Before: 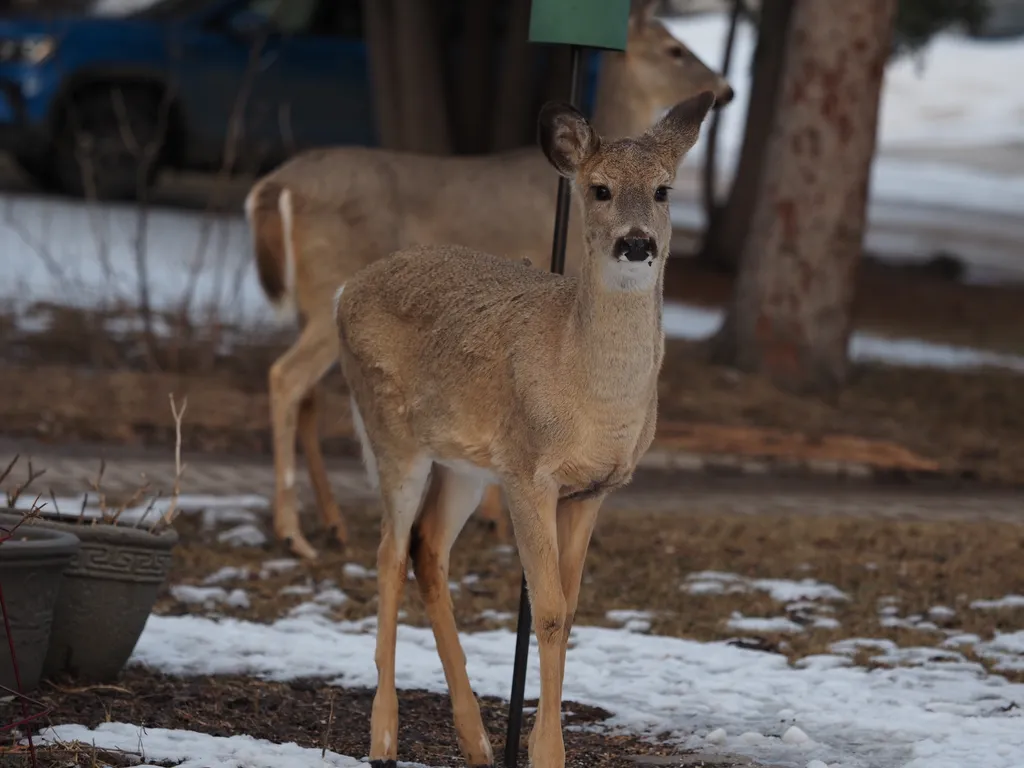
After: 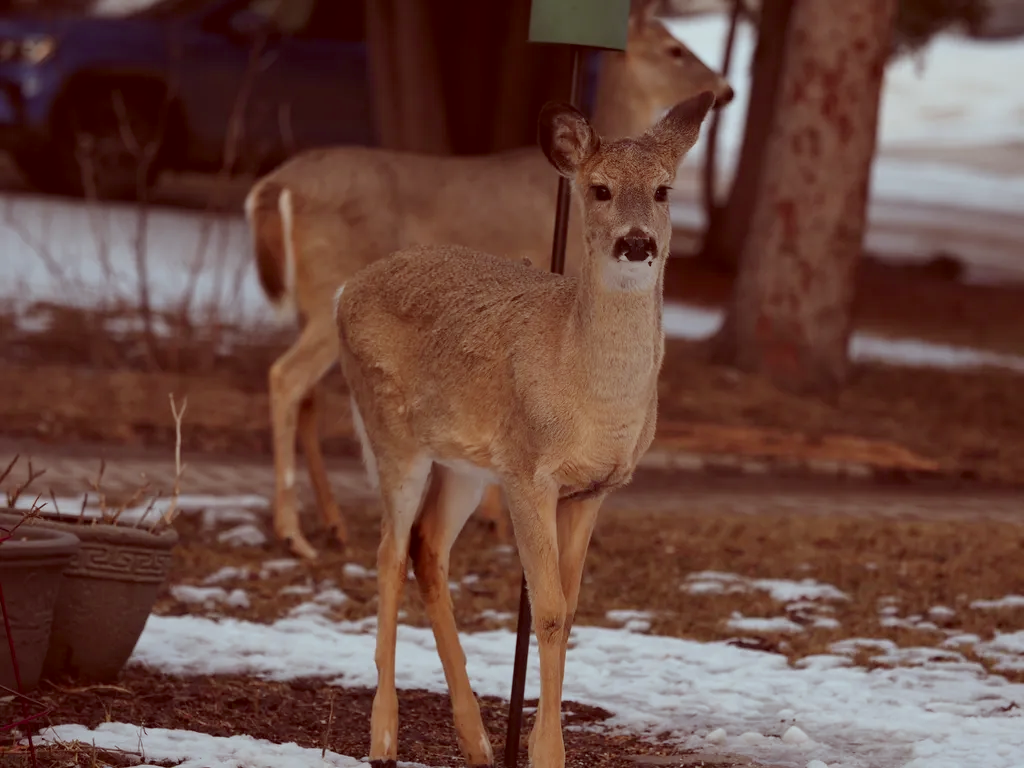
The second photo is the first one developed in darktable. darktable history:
color correction: highlights a* -7.24, highlights b* -0.156, shadows a* 20.62, shadows b* 12.01
